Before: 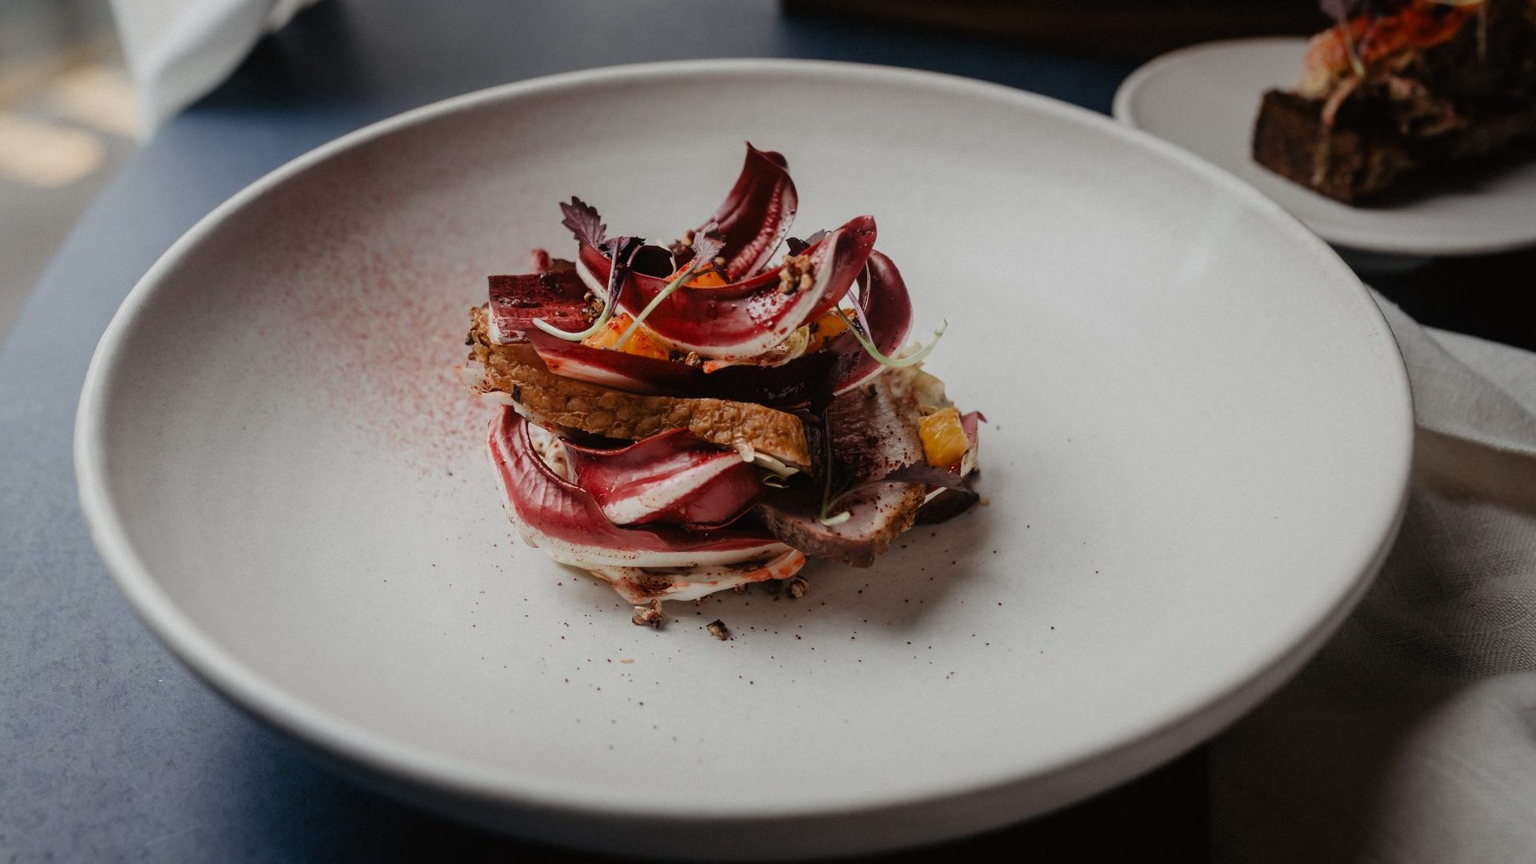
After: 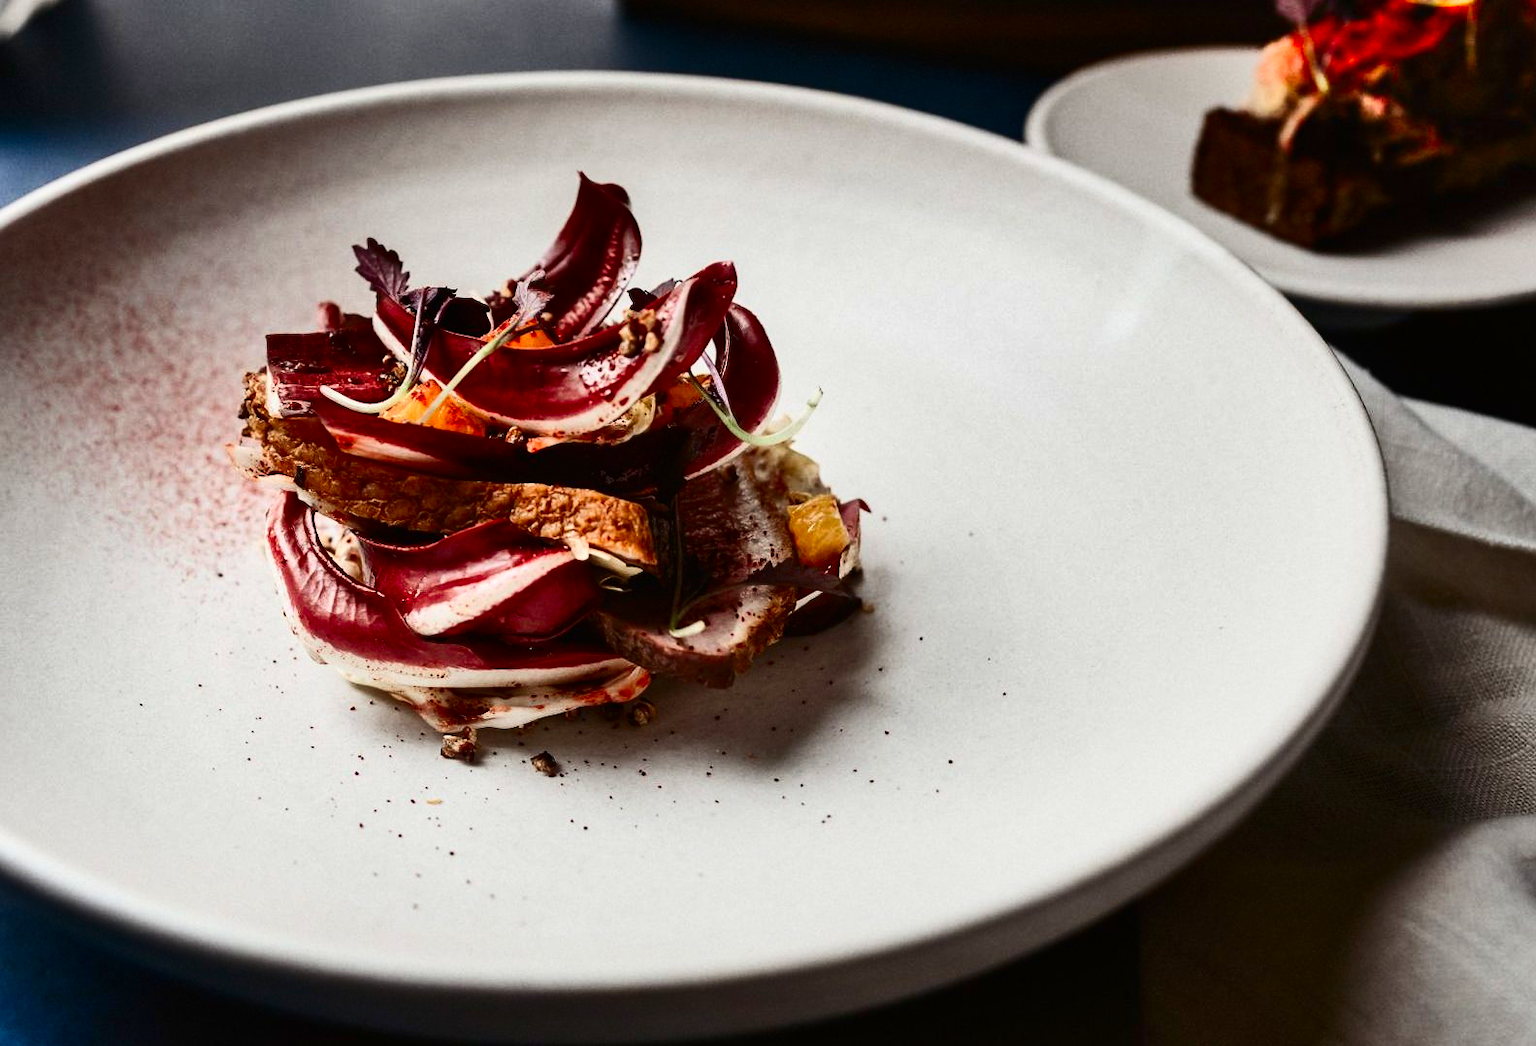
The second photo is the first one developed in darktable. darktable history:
contrast brightness saturation: contrast 0.404, brightness 0.046, saturation 0.246
crop: left 17.518%, bottom 0.037%
levels: mode automatic
shadows and highlights: shadows 73.58, highlights -61.04, soften with gaussian
